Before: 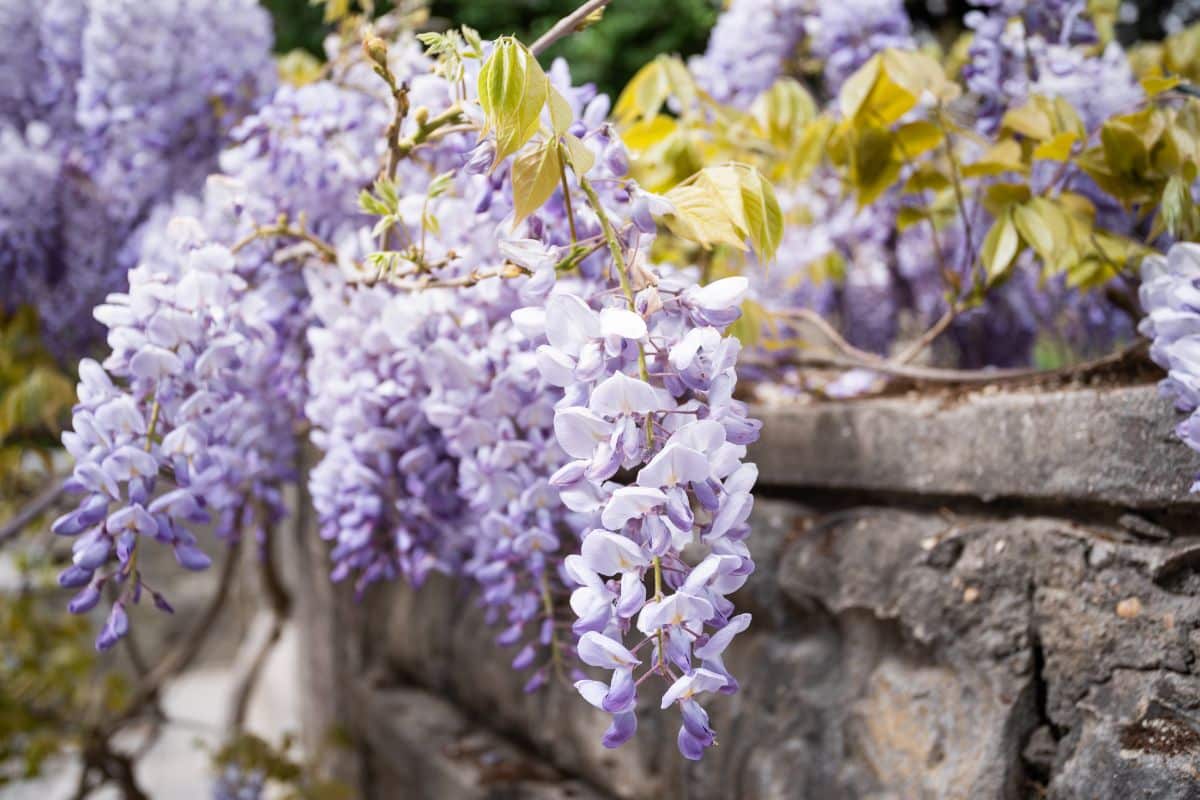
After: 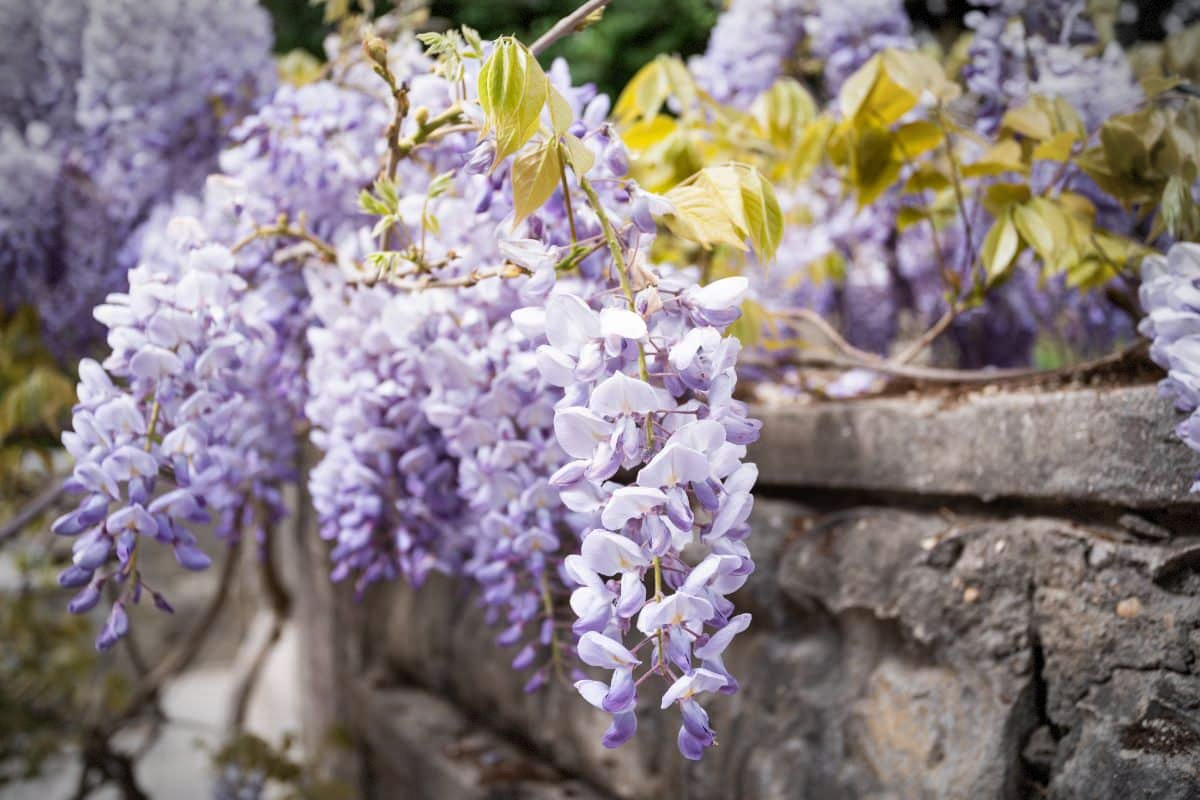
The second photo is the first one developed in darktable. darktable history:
vignetting: fall-off radius 59.82%, automatic ratio true, dithering 8-bit output, unbound false
